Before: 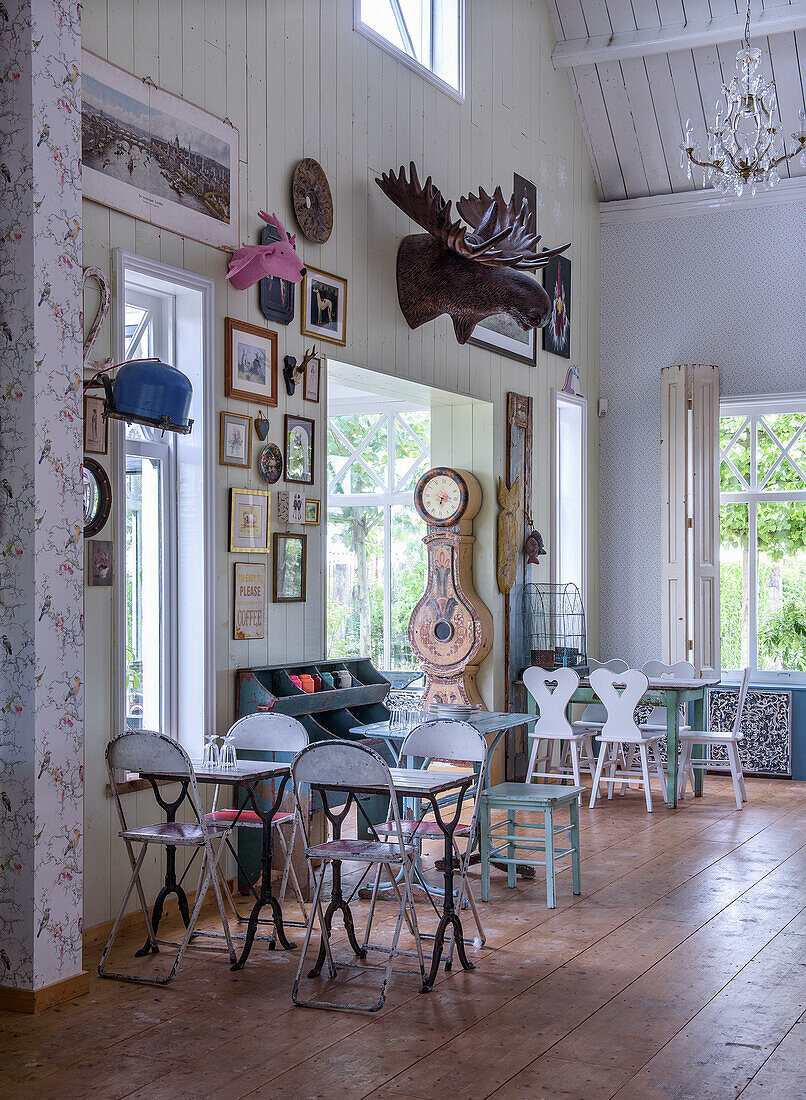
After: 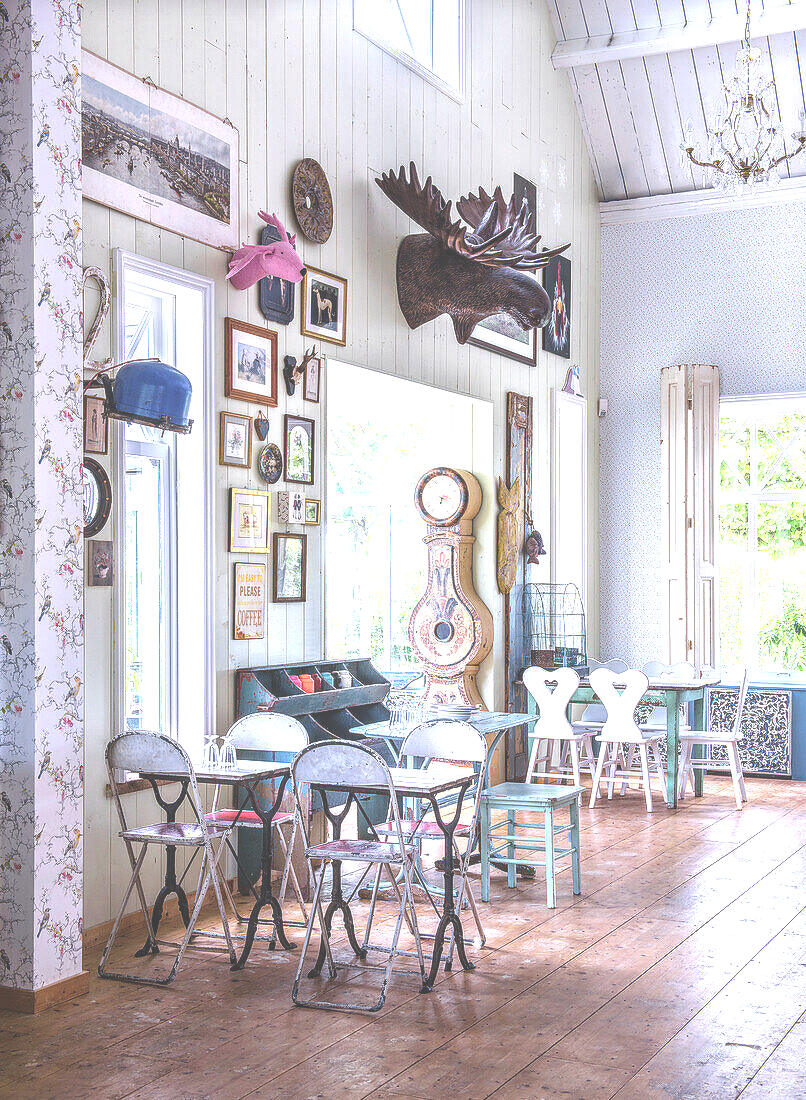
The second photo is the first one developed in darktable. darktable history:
local contrast: on, module defaults
exposure: black level correction -0.023, exposure 1.396 EV, compensate highlight preservation false
